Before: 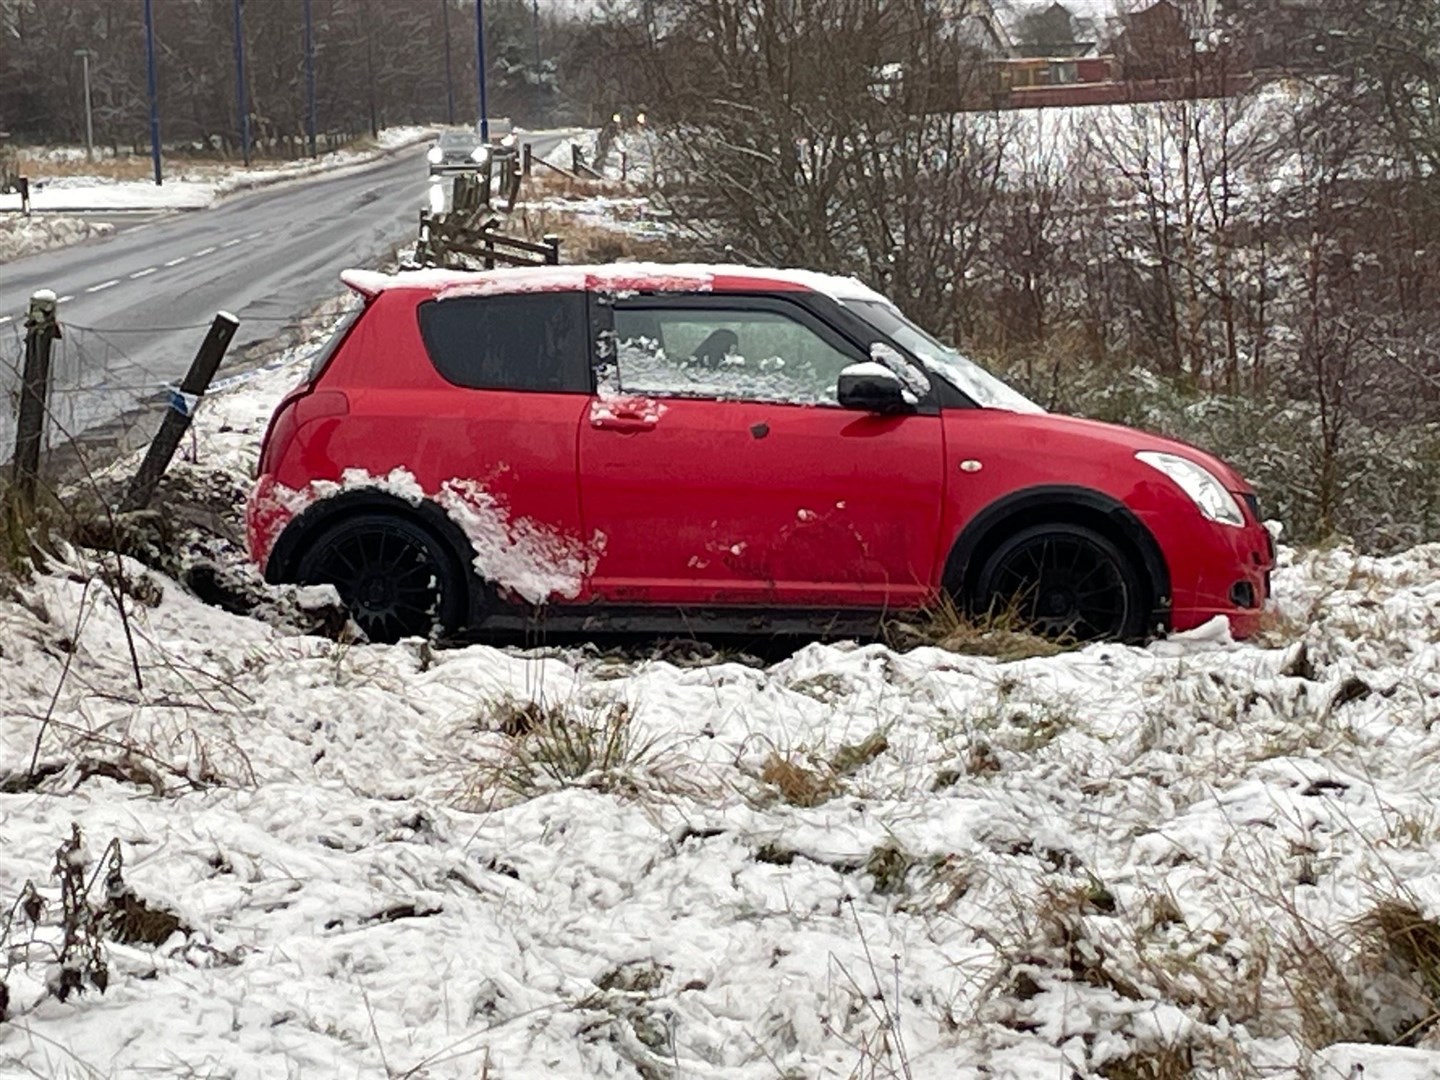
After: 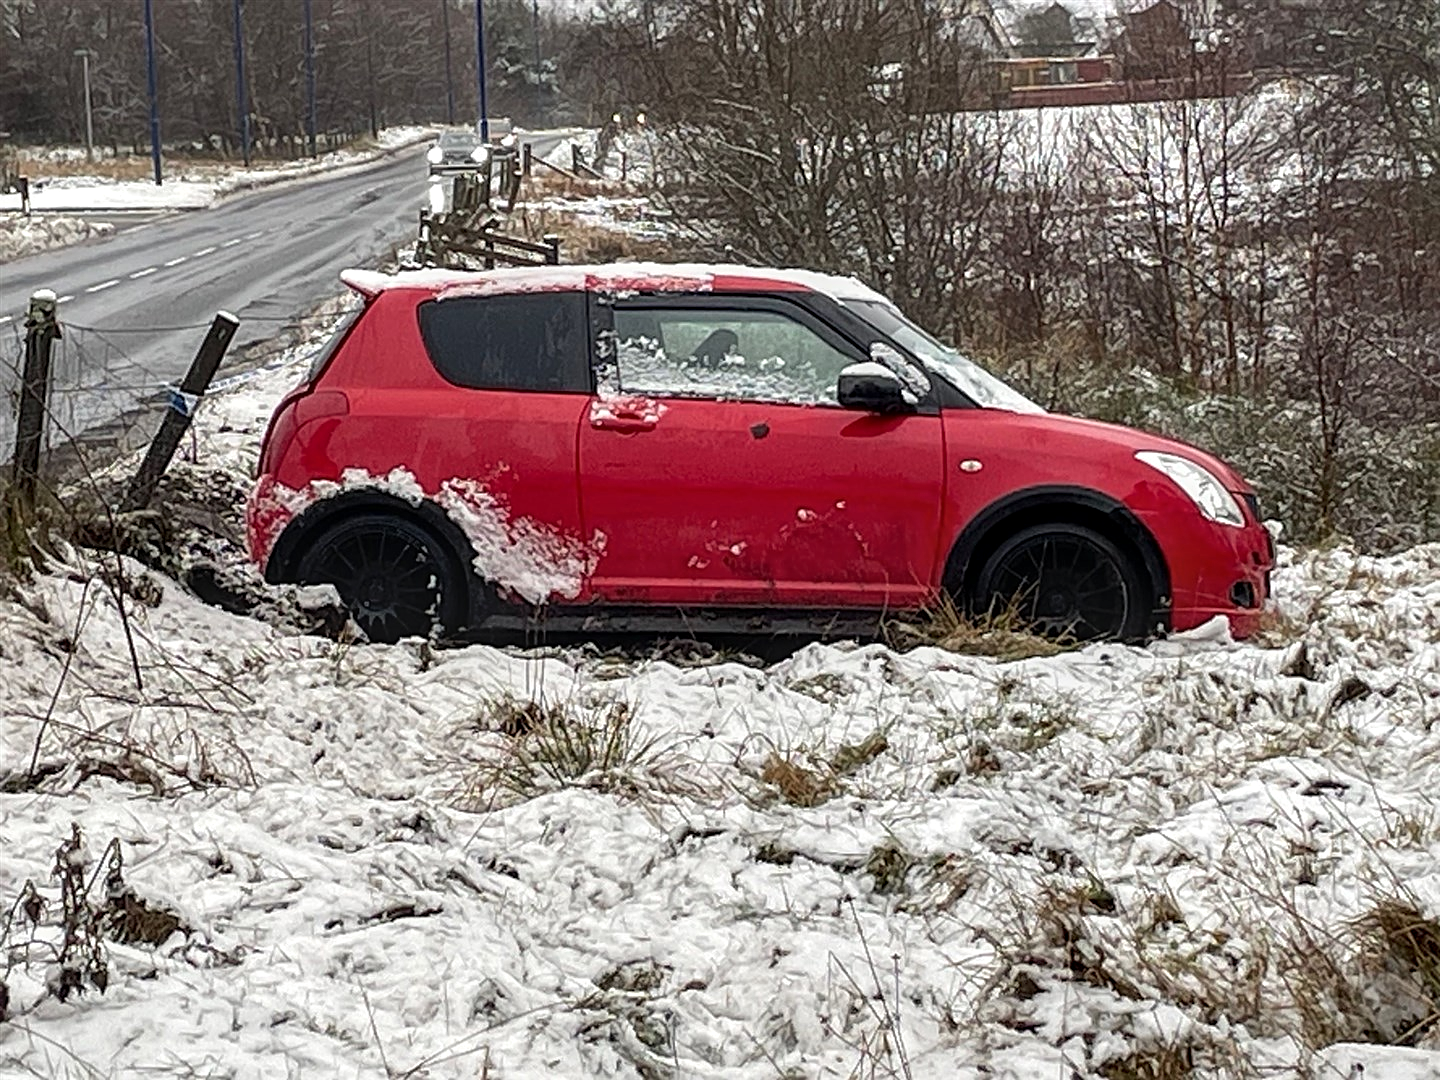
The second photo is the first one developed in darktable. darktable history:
sharpen: on, module defaults
local contrast: highlights 27%, detail 130%
